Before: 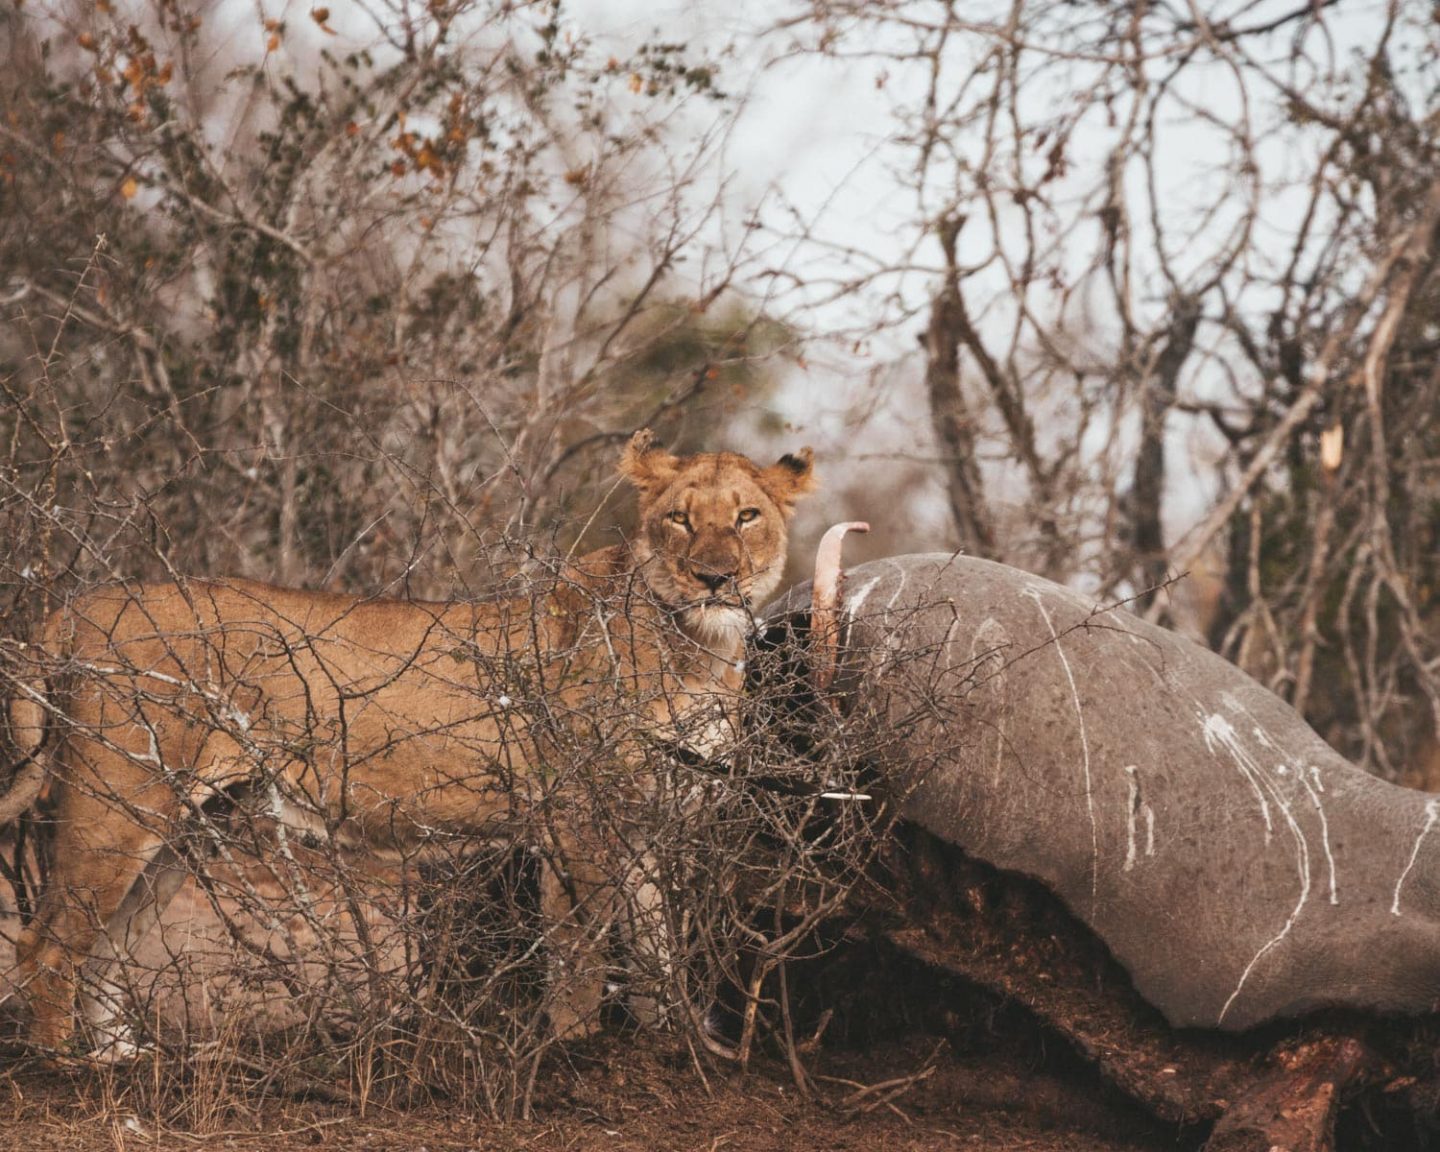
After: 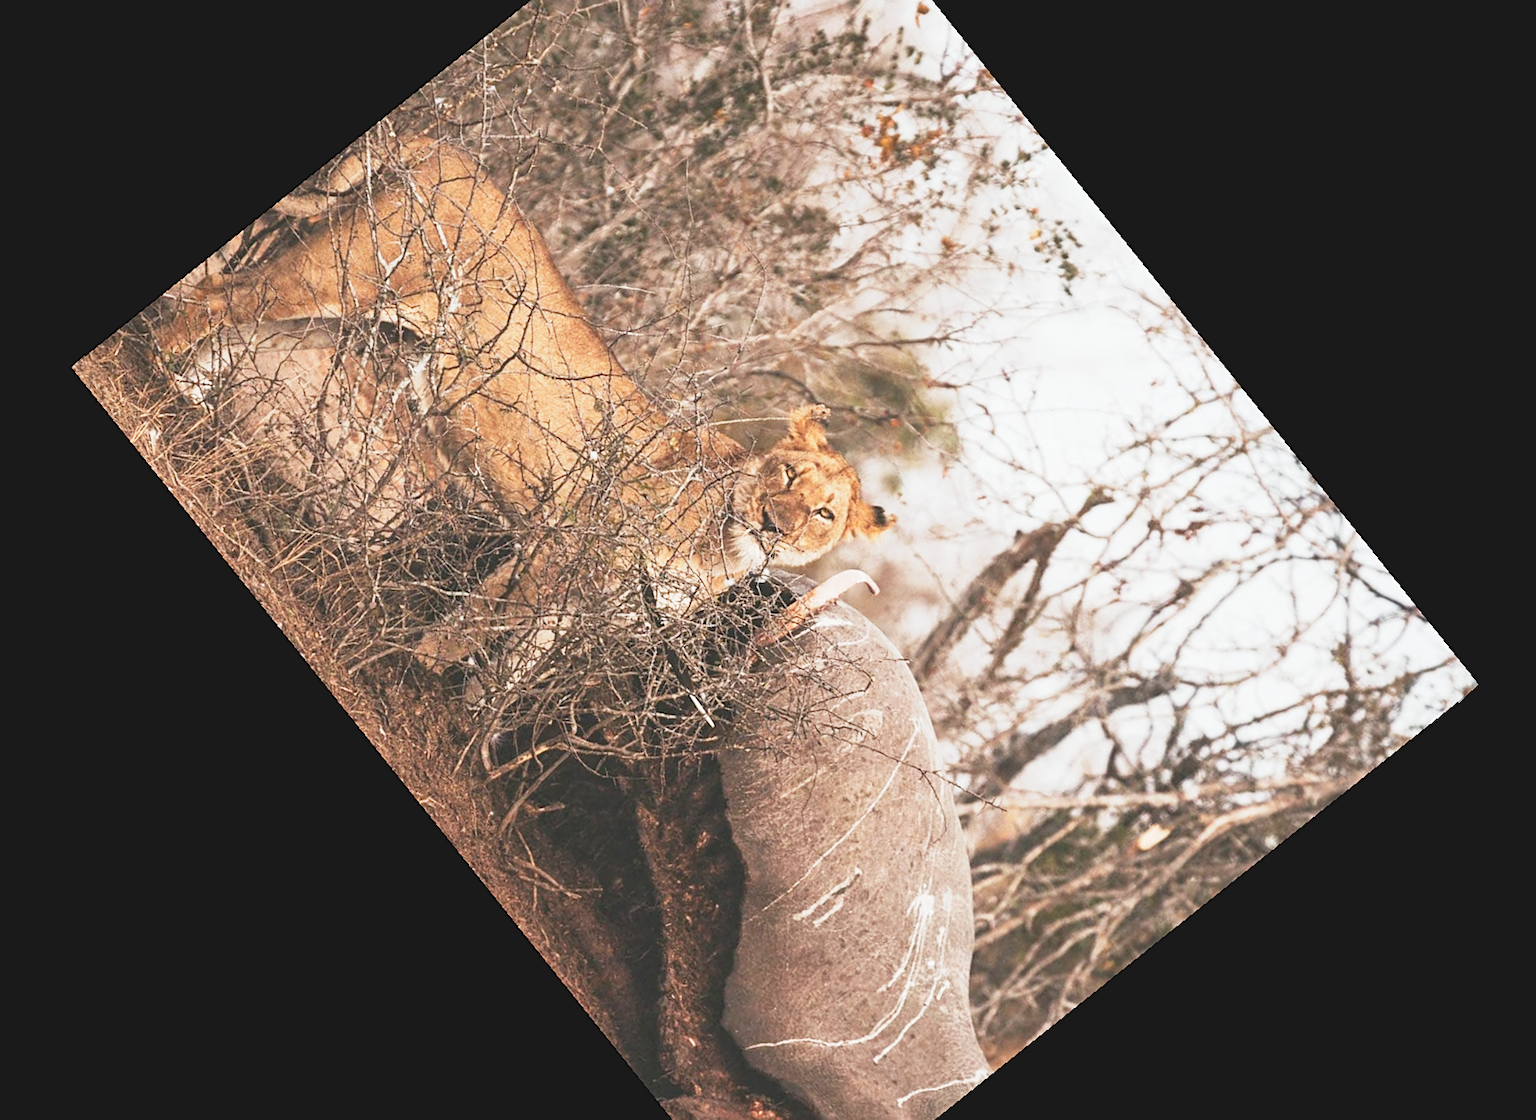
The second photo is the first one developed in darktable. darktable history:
crop and rotate: angle -46.26°, top 16.234%, right 0.912%, bottom 11.704%
exposure: black level correction -0.005, exposure 0.622 EV, compensate highlight preservation false
rotate and perspective: rotation 5.12°, automatic cropping off
sharpen: on, module defaults
base curve: curves: ch0 [(0, 0) (0.088, 0.125) (0.176, 0.251) (0.354, 0.501) (0.613, 0.749) (1, 0.877)], preserve colors none
